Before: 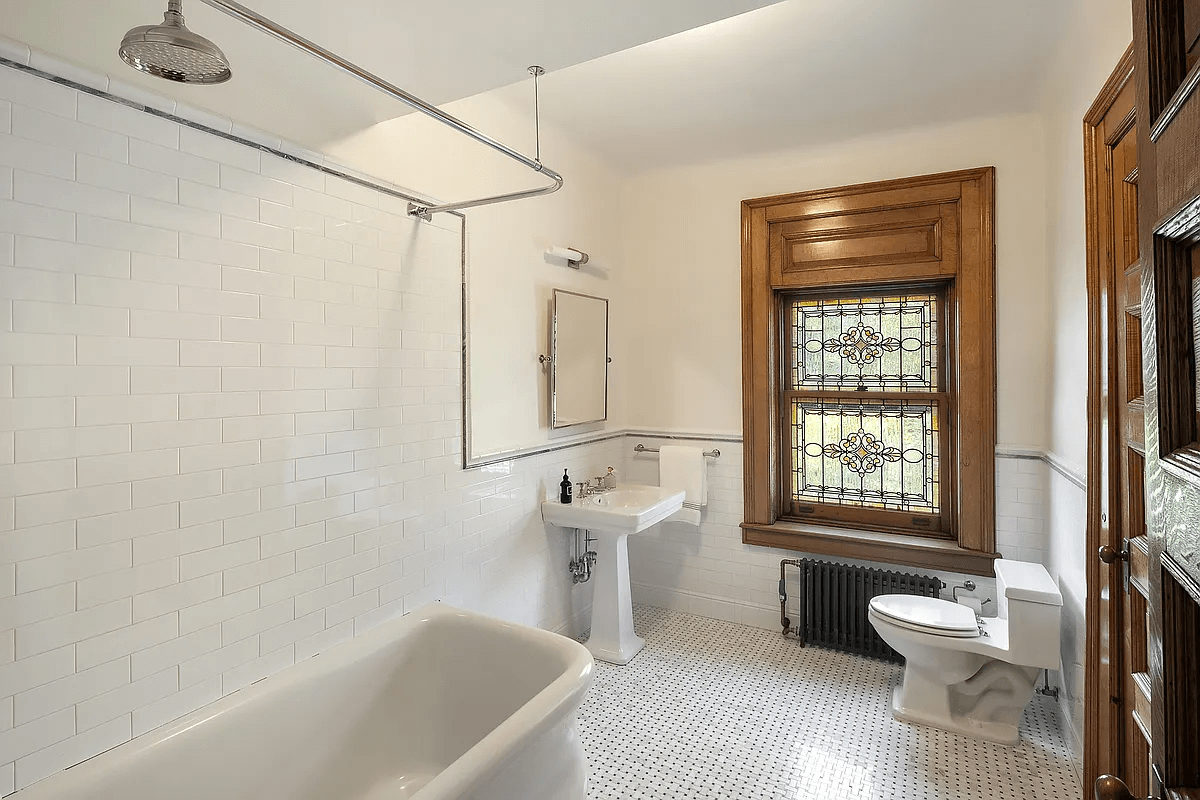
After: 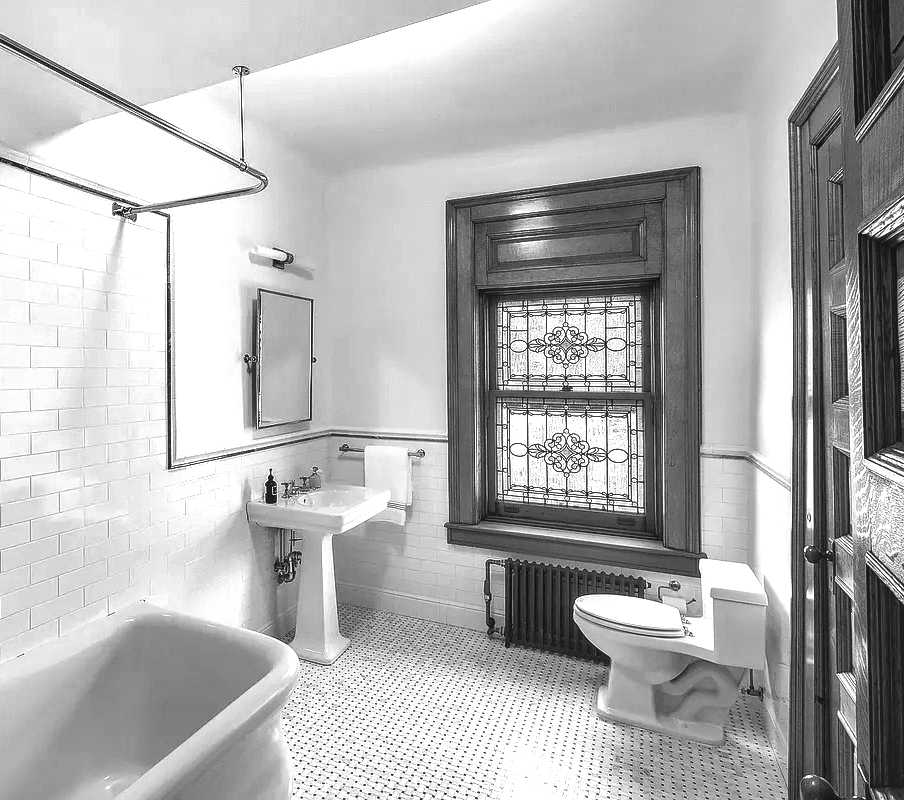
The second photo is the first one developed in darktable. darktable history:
color calibration: output gray [0.22, 0.42, 0.37, 0], gray › normalize channels true, x 0.366, y 0.379, temperature 4397.19 K, gamut compression 0.03
crop and rotate: left 24.649%
shadows and highlights: soften with gaussian
local contrast: on, module defaults
exposure: black level correction -0.005, exposure 0.628 EV, compensate exposure bias true, compensate highlight preservation false
